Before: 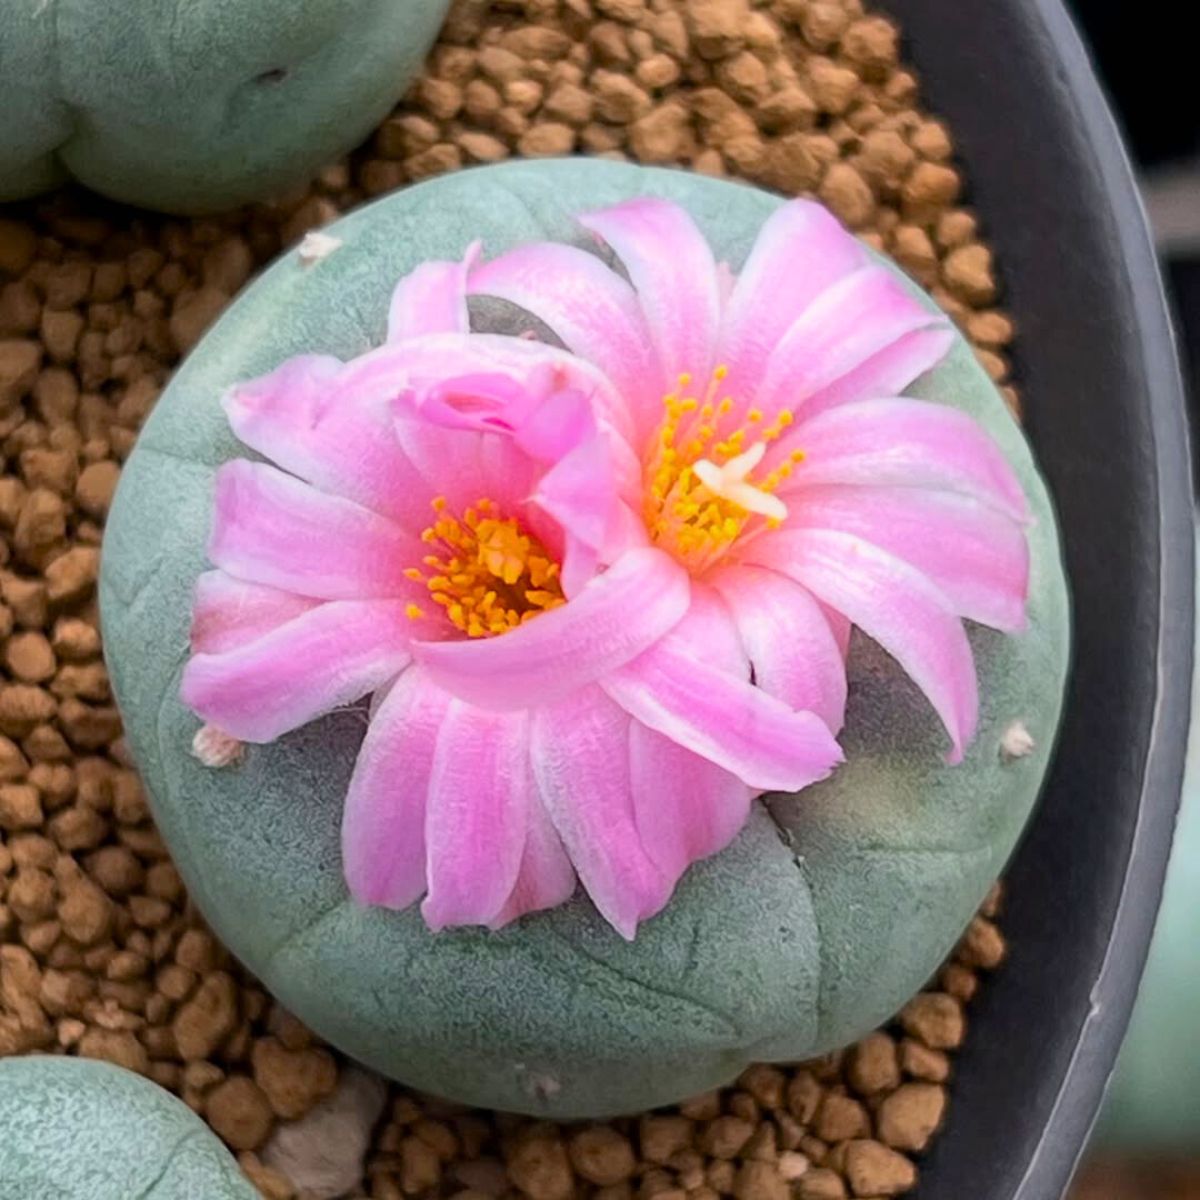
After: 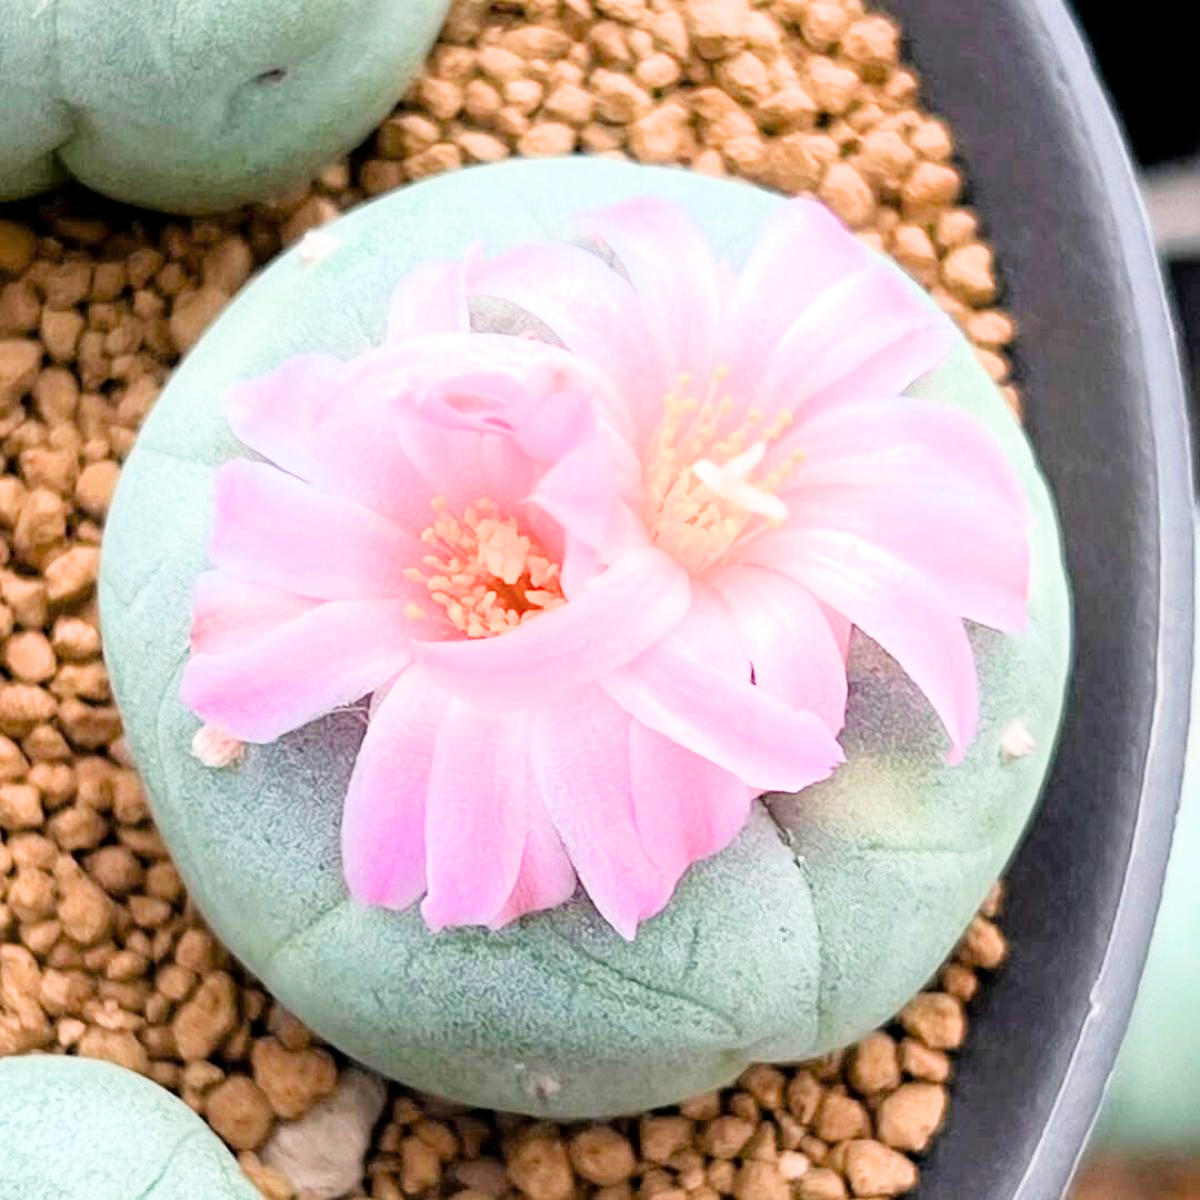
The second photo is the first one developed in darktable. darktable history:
filmic rgb: black relative exposure -7.91 EV, white relative exposure 4.15 EV, hardness 4.07, latitude 50.89%, contrast 1.012, shadows ↔ highlights balance 5.36%
exposure: black level correction 0, exposure 1.965 EV, compensate exposure bias true, compensate highlight preservation false
